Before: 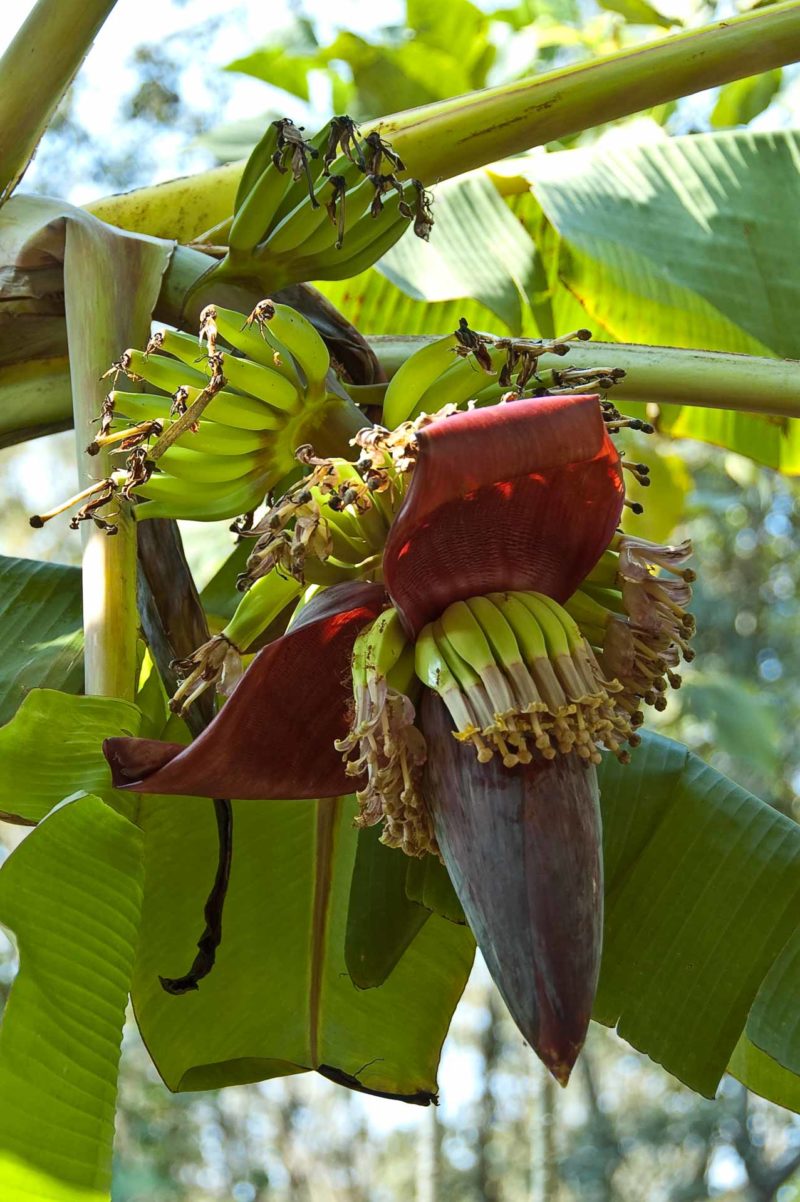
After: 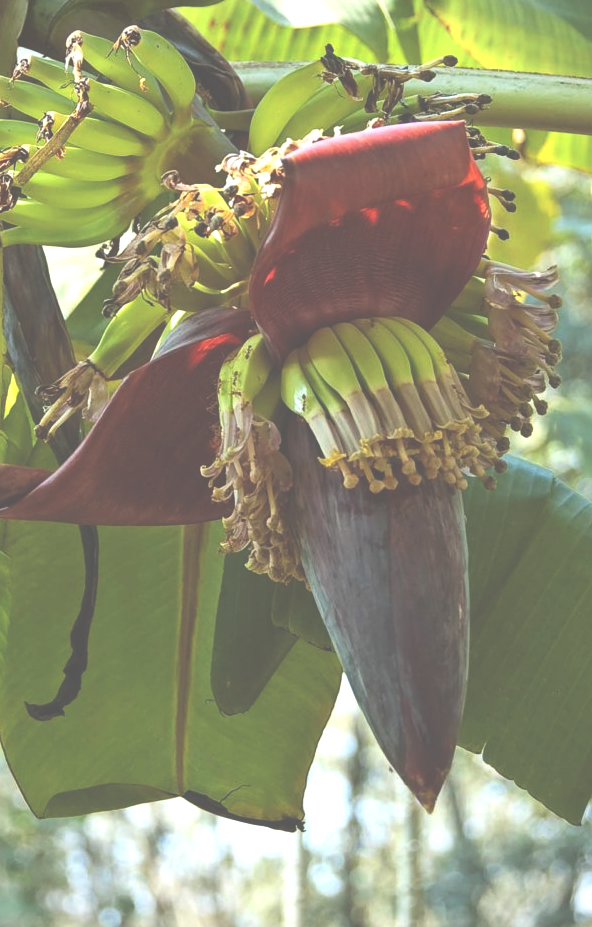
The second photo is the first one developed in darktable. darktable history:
exposure: black level correction -0.071, exposure 0.5 EV, compensate highlight preservation false
vignetting: fall-off start 91.19%
crop: left 16.871%, top 22.857%, right 9.116%
